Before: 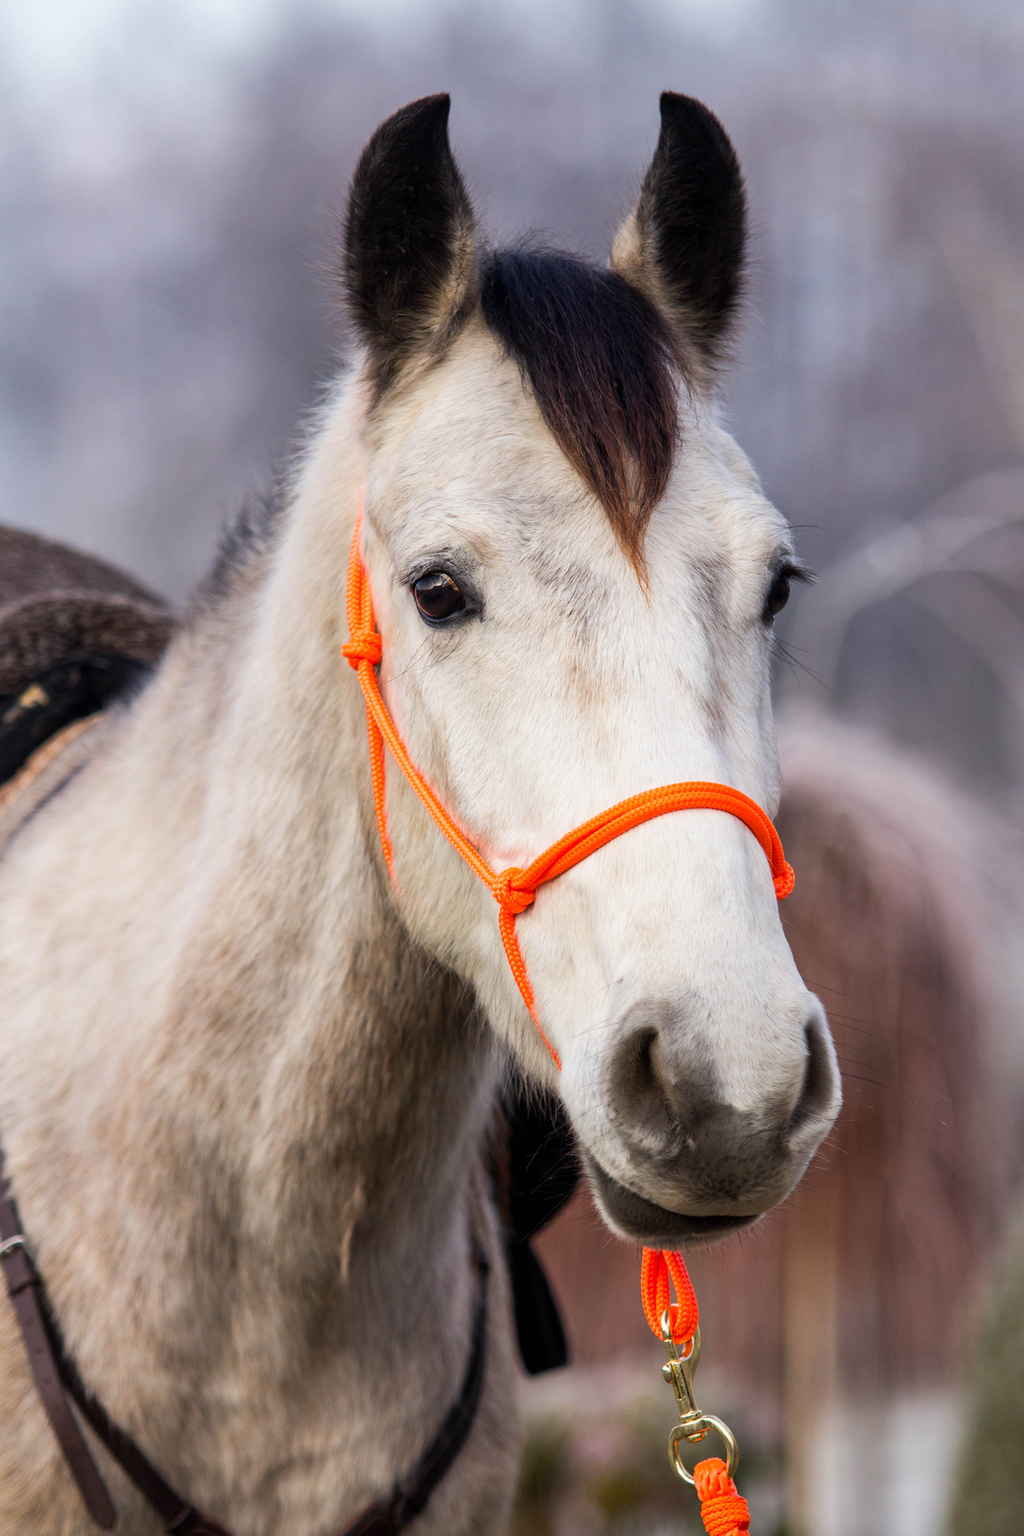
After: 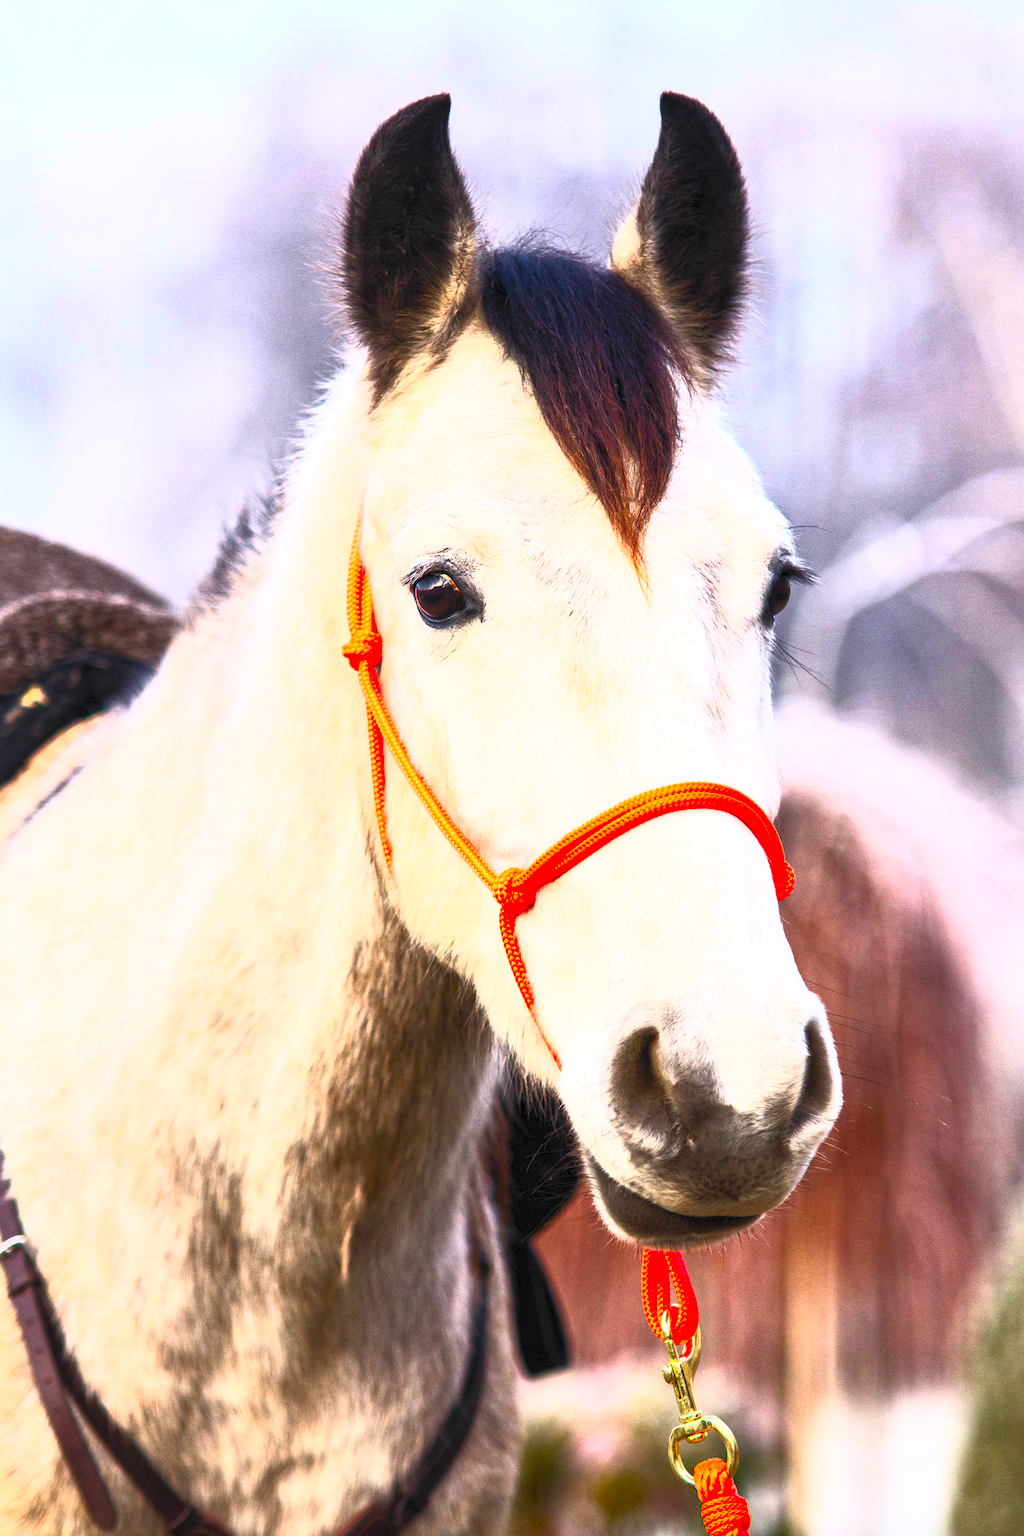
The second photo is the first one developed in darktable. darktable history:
local contrast: mode bilateral grid, contrast 20, coarseness 50, detail 120%, midtone range 0.2
contrast brightness saturation: contrast 1, brightness 1, saturation 1
grain: coarseness 0.47 ISO
